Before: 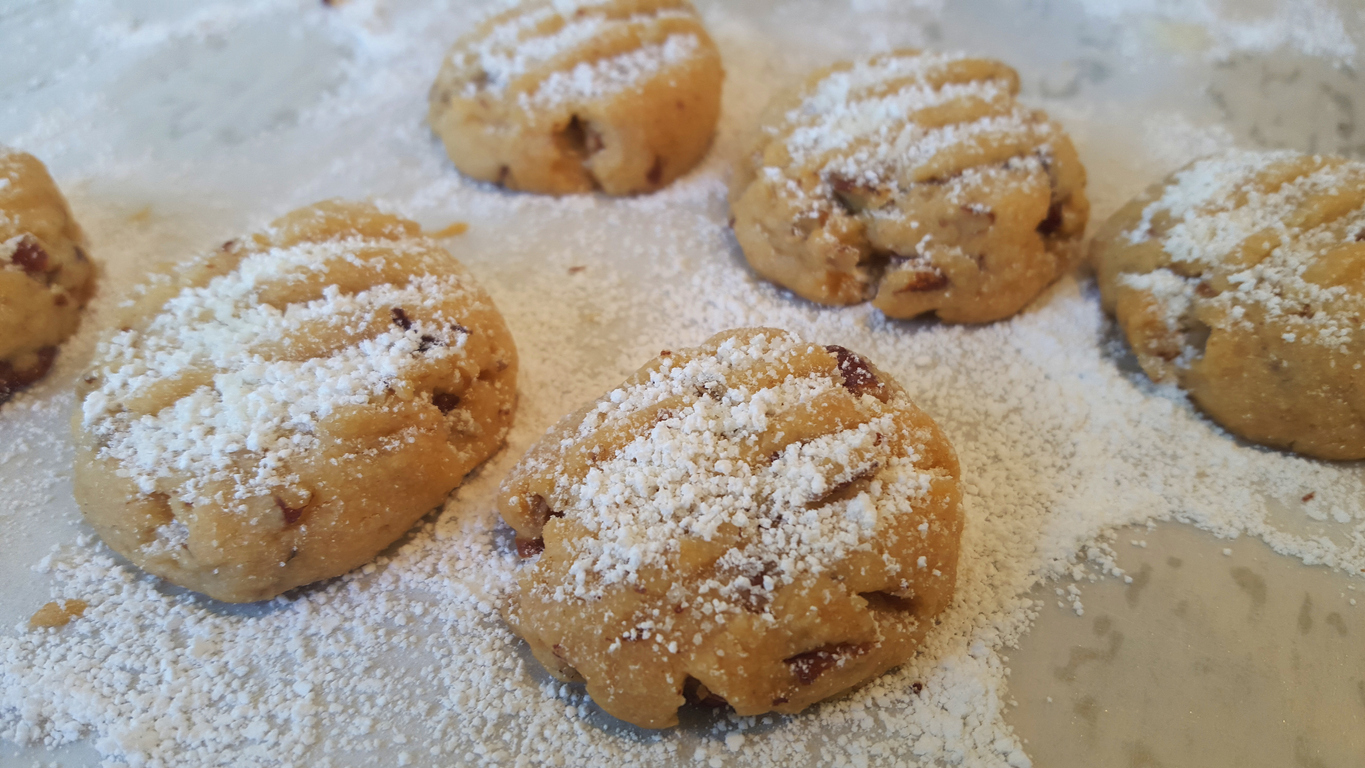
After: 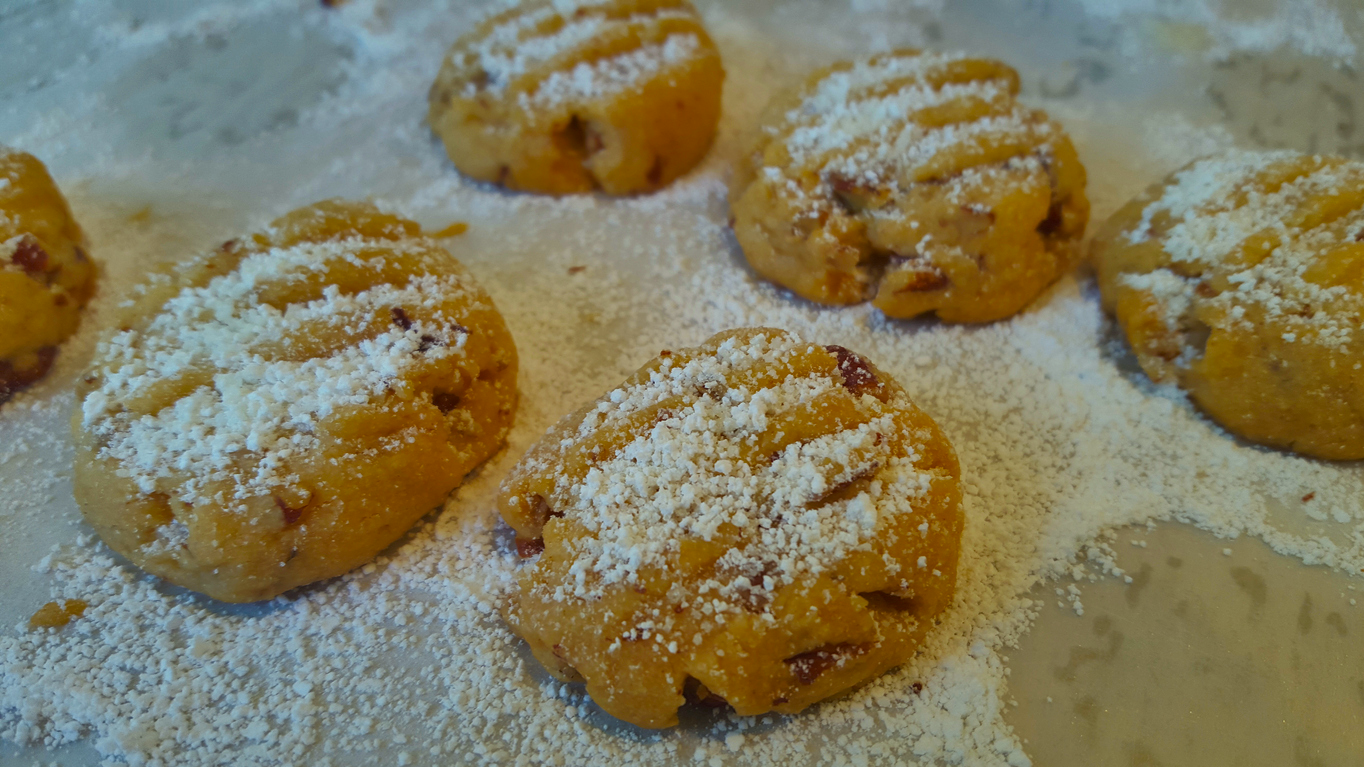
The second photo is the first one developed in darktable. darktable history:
shadows and highlights: shadows 80.73, white point adjustment -9.07, highlights -61.46, soften with gaussian
color correction: highlights a* -8, highlights b* 3.1
color balance rgb: perceptual saturation grading › global saturation 20%, global vibrance 20%
